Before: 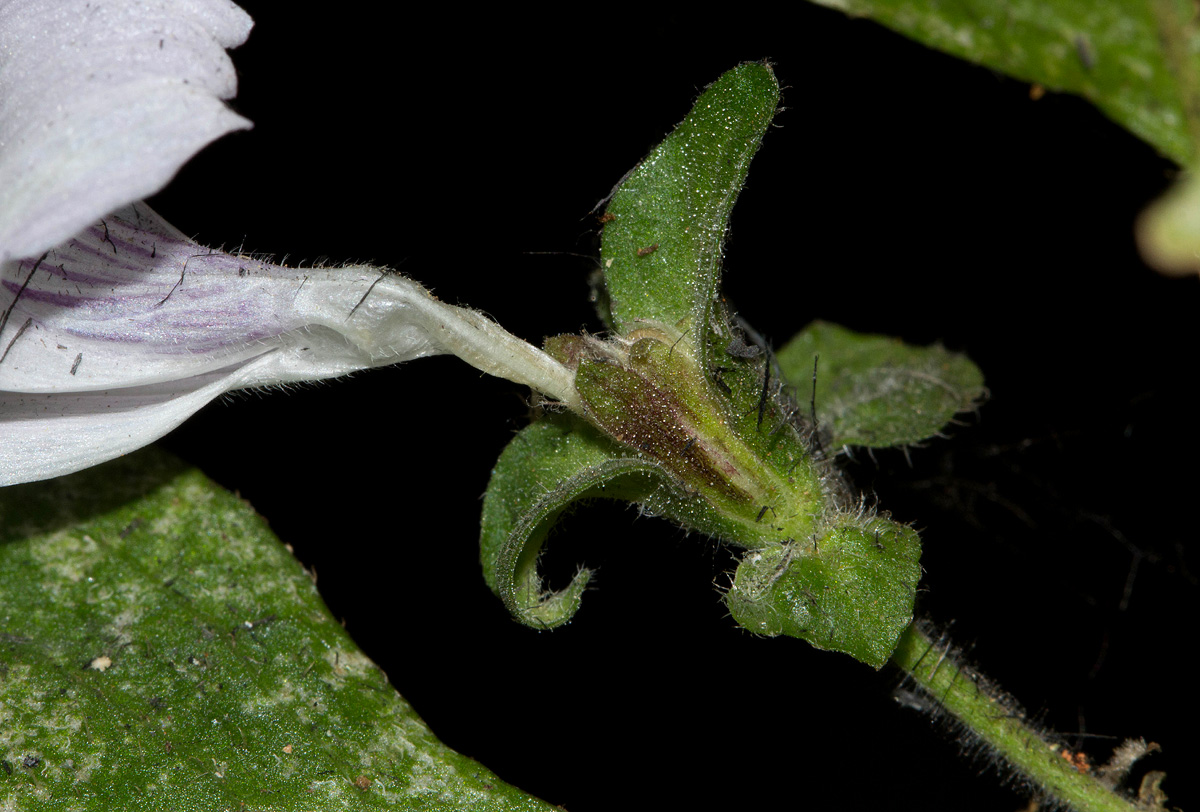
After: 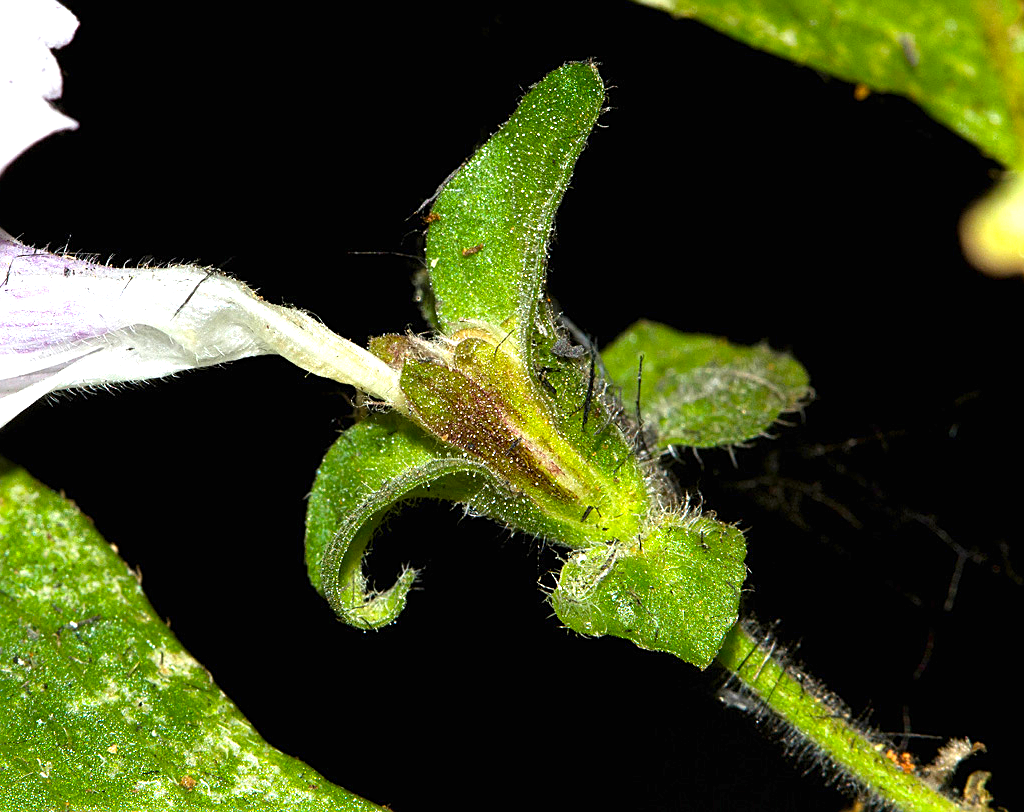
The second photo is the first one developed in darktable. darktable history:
sharpen: on, module defaults
crop and rotate: left 14.584%
exposure: black level correction 0, exposure 1.45 EV, compensate exposure bias true, compensate highlight preservation false
color balance rgb: linear chroma grading › global chroma 33.4%
